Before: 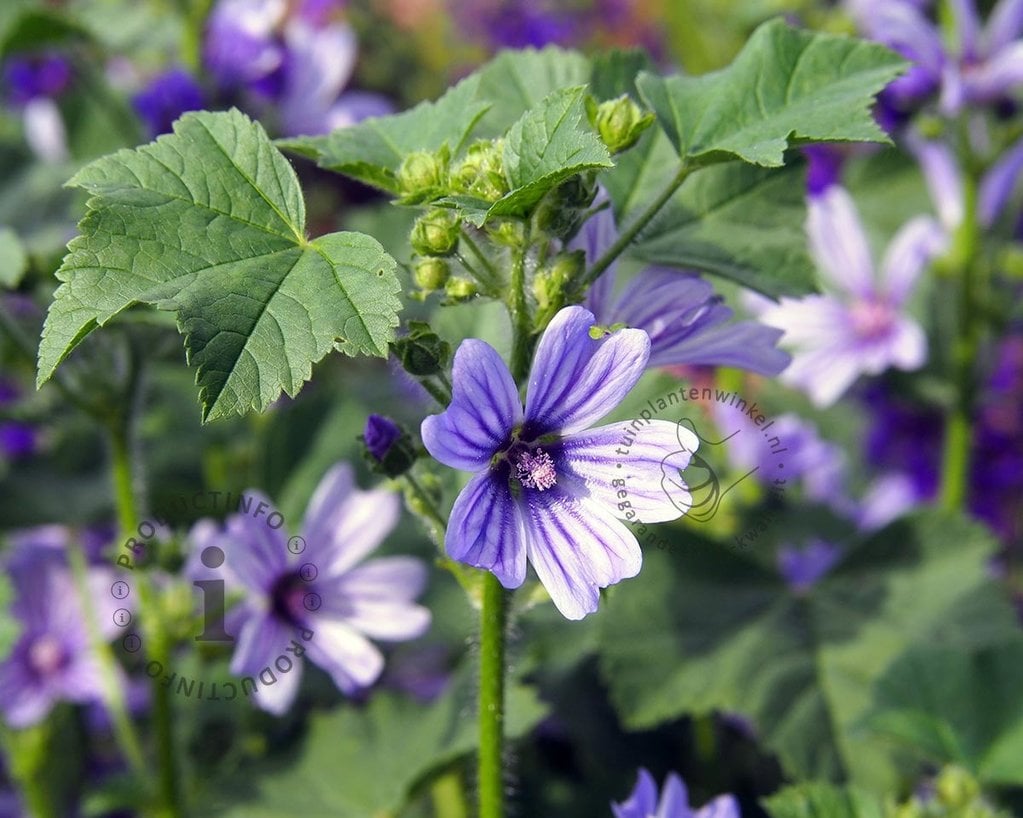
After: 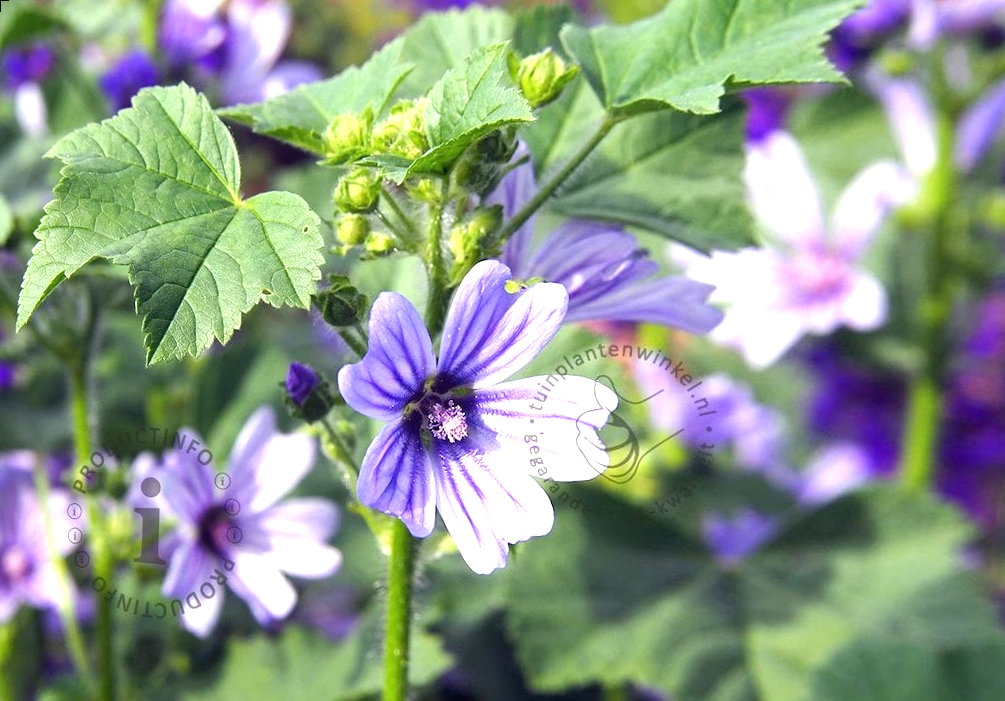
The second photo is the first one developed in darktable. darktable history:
exposure: black level correction -0.001, exposure 0.9 EV, compensate exposure bias true, compensate highlight preservation false
rotate and perspective: rotation 1.69°, lens shift (vertical) -0.023, lens shift (horizontal) -0.291, crop left 0.025, crop right 0.988, crop top 0.092, crop bottom 0.842
